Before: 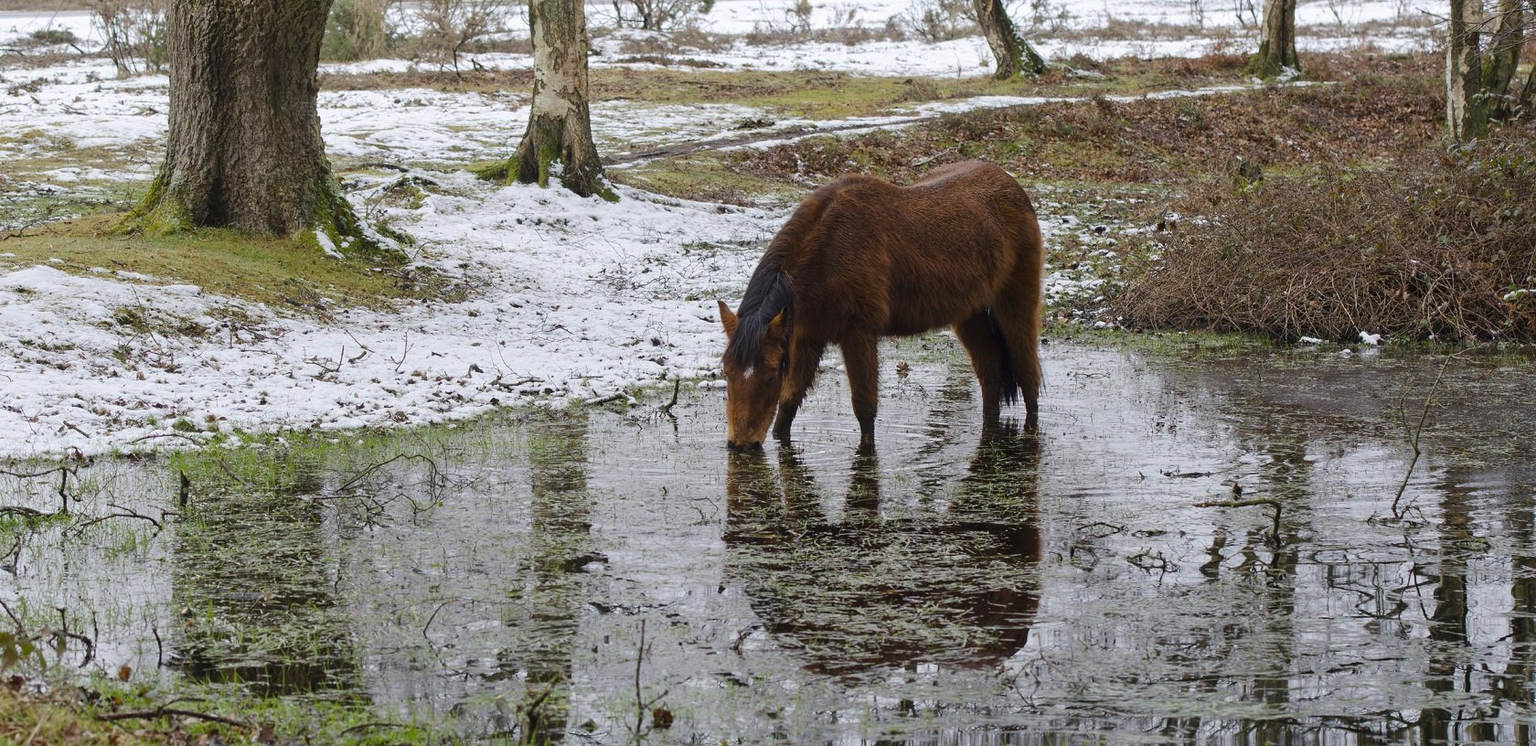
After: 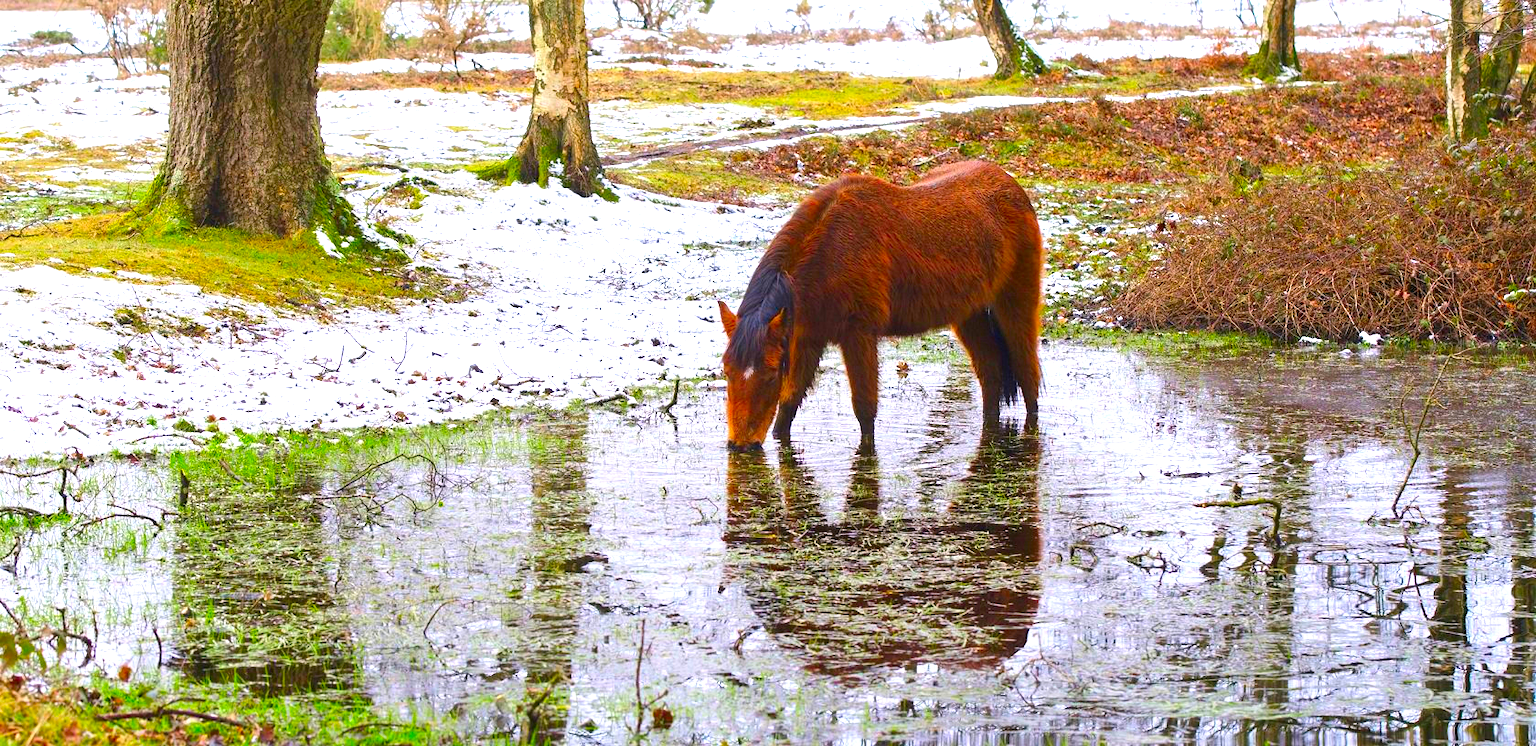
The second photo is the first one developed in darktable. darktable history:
color correction: highlights a* 1.59, highlights b* -1.7, saturation 2.48
exposure: black level correction 0, exposure 1.1 EV, compensate exposure bias true, compensate highlight preservation false
